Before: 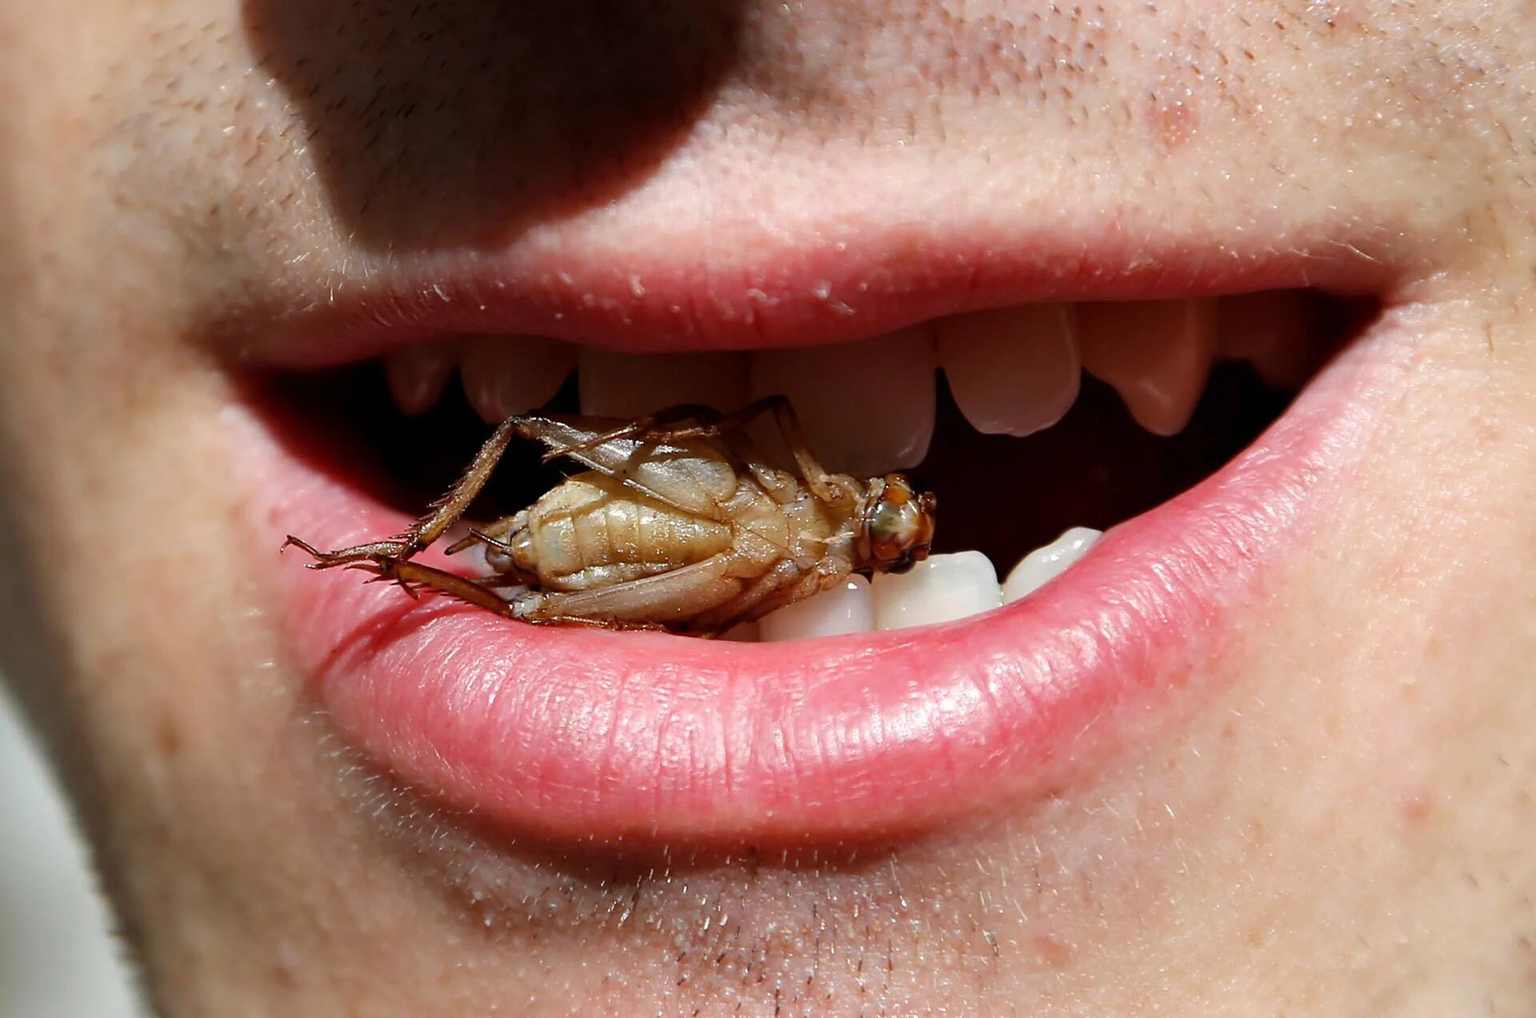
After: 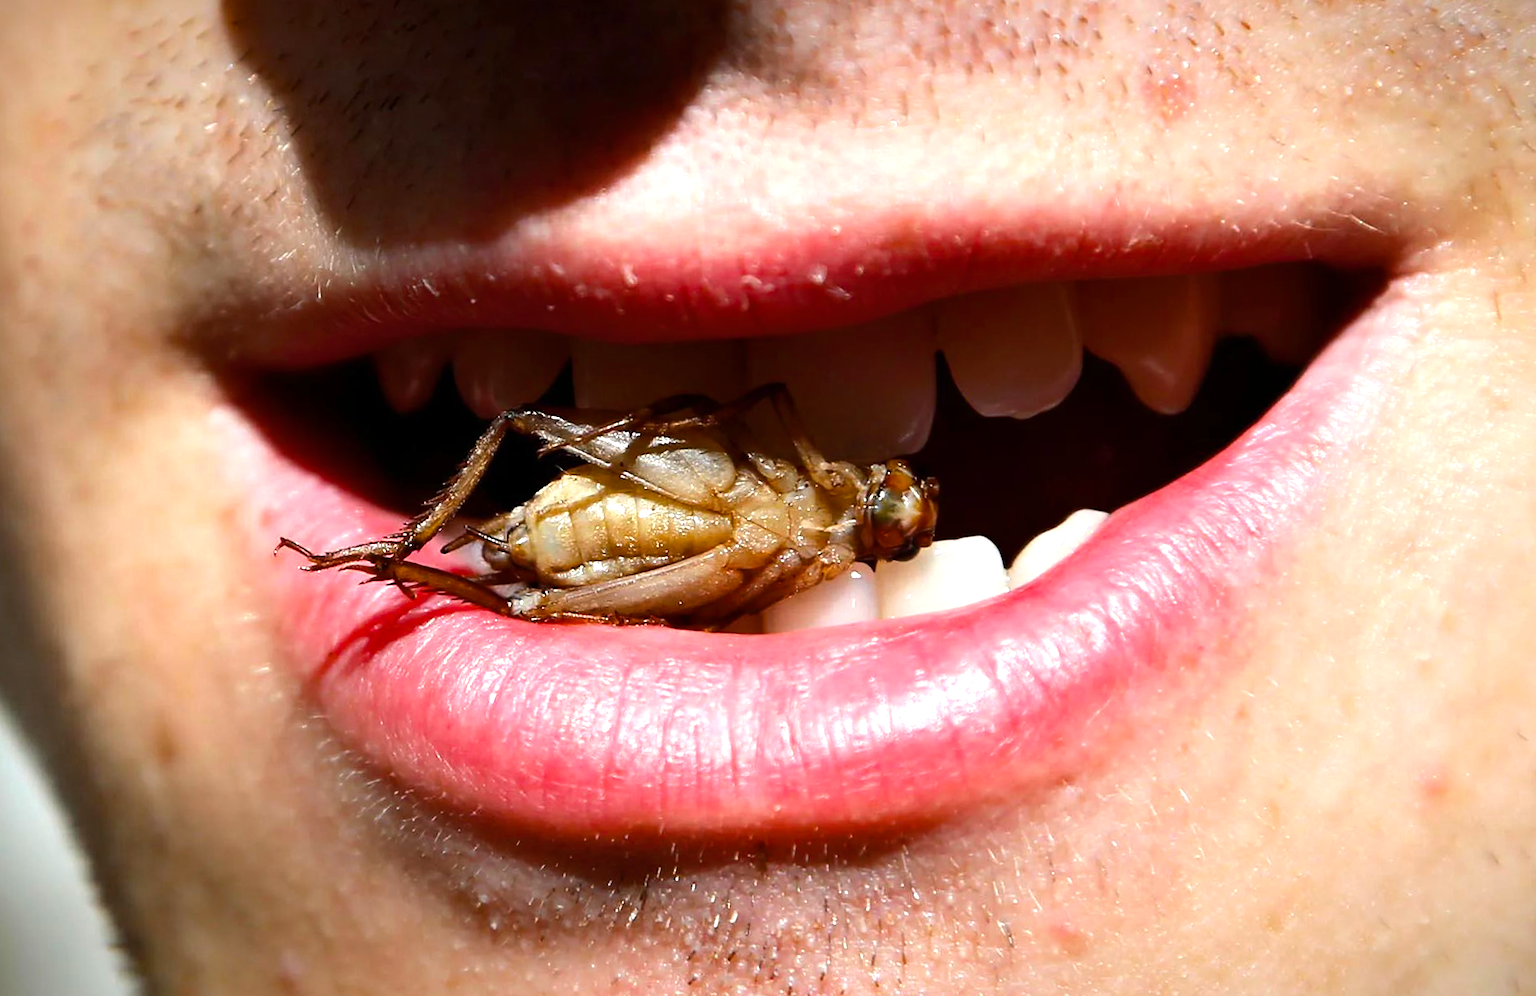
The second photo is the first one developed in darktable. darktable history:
rotate and perspective: rotation -1.42°, crop left 0.016, crop right 0.984, crop top 0.035, crop bottom 0.965
vignetting: fall-off start 98.29%, fall-off radius 100%, brightness -1, saturation 0.5, width/height ratio 1.428
tone equalizer: -8 EV 0.001 EV, -7 EV -0.002 EV, -6 EV 0.002 EV, -5 EV -0.03 EV, -4 EV -0.116 EV, -3 EV -0.169 EV, -2 EV 0.24 EV, -1 EV 0.702 EV, +0 EV 0.493 EV
color balance rgb: linear chroma grading › global chroma 10%, perceptual saturation grading › global saturation 5%, perceptual brilliance grading › global brilliance 4%, global vibrance 7%, saturation formula JzAzBz (2021)
